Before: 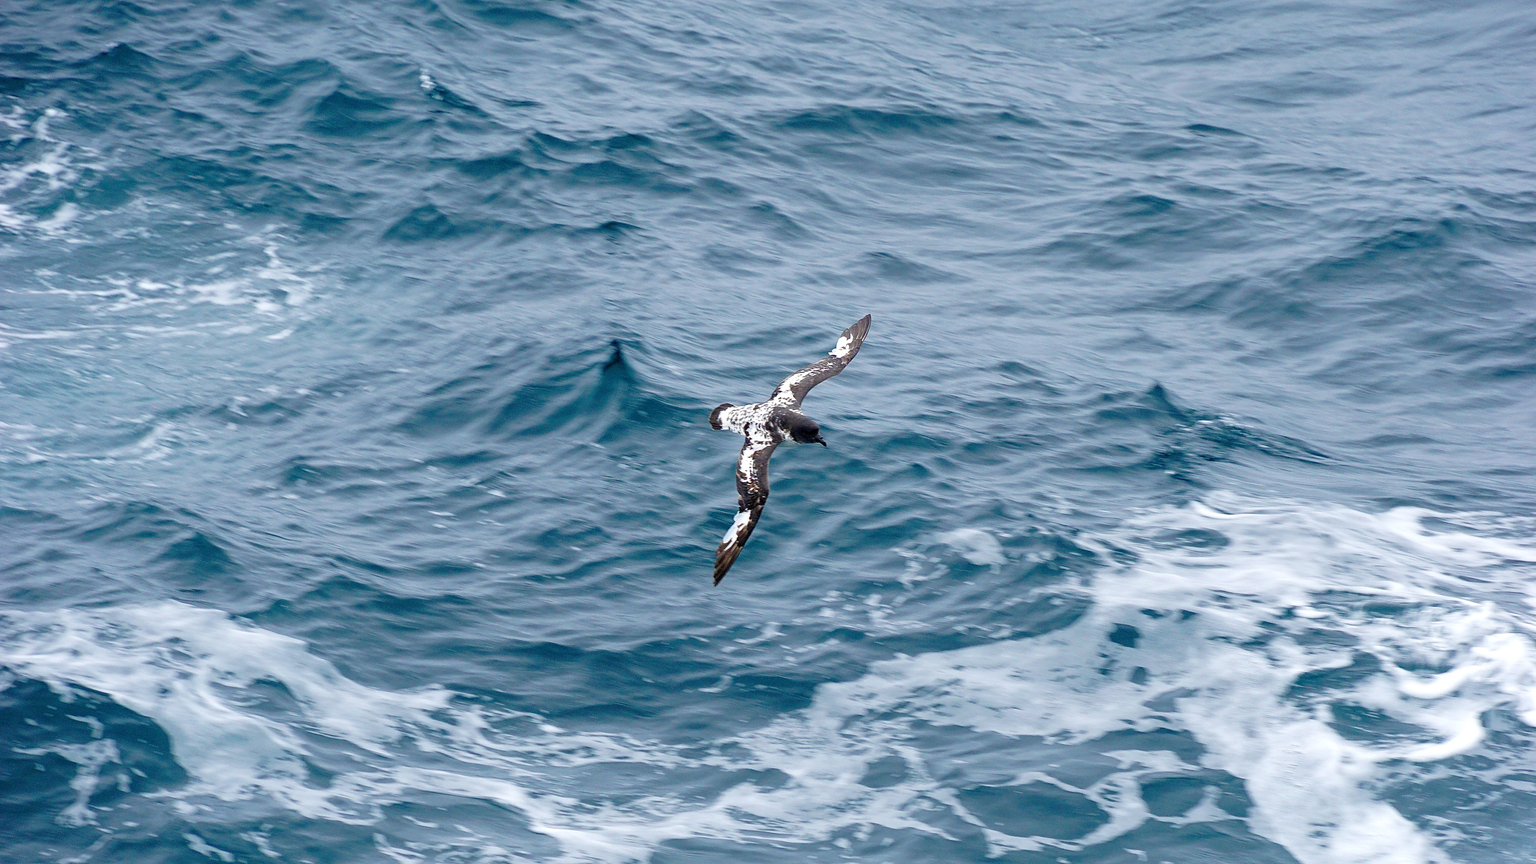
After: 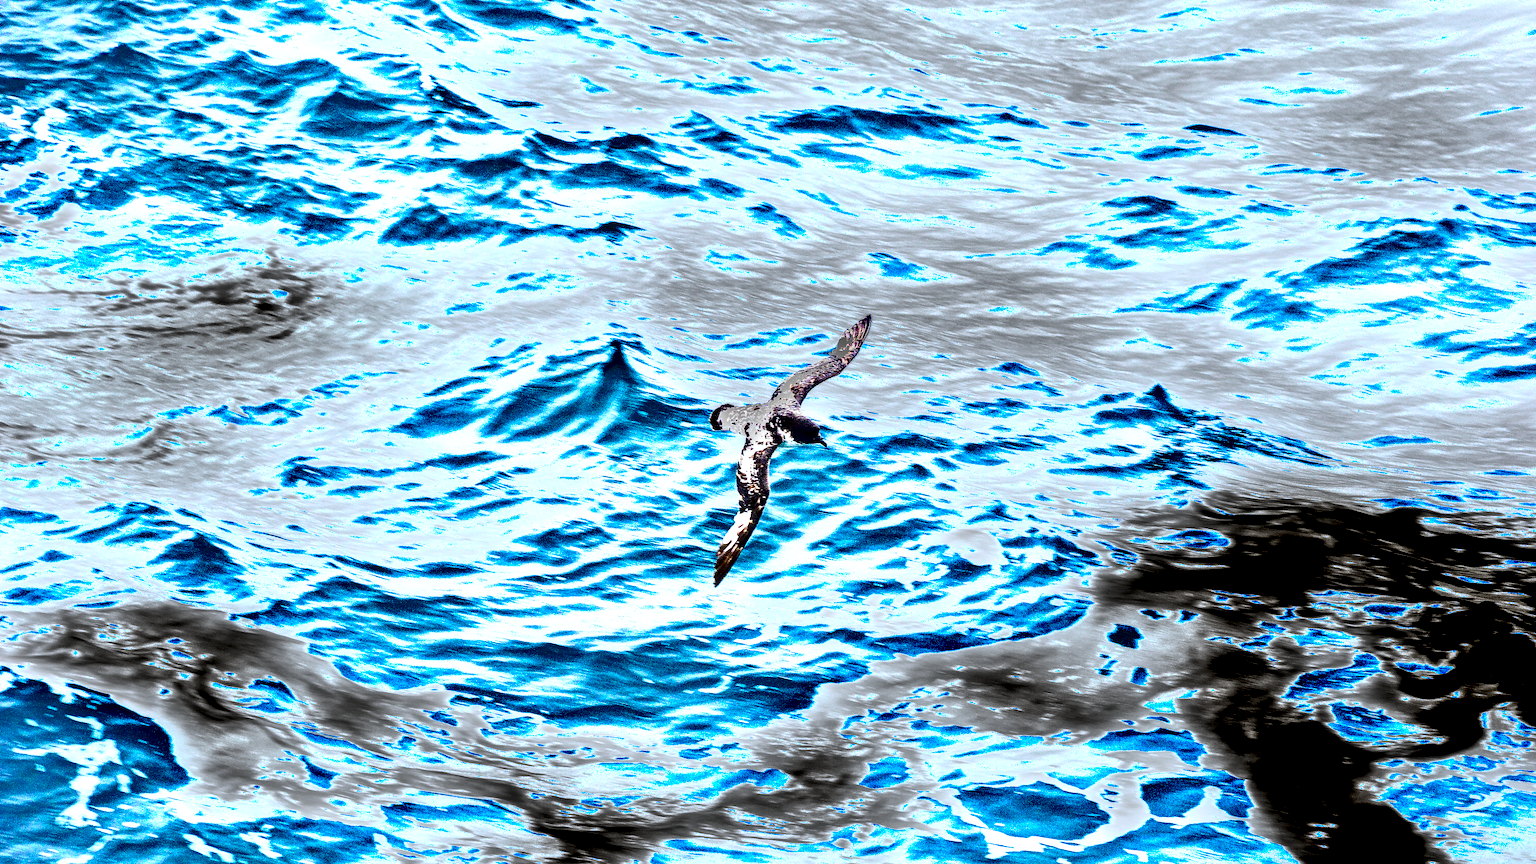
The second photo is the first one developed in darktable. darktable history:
contrast brightness saturation: contrast 0.134, brightness -0.051, saturation 0.159
shadows and highlights: radius 106.59, shadows 40.94, highlights -71.72, low approximation 0.01, soften with gaussian
exposure: exposure 2.224 EV, compensate exposure bias true, compensate highlight preservation false
local contrast: highlights 60%, shadows 62%, detail 160%
